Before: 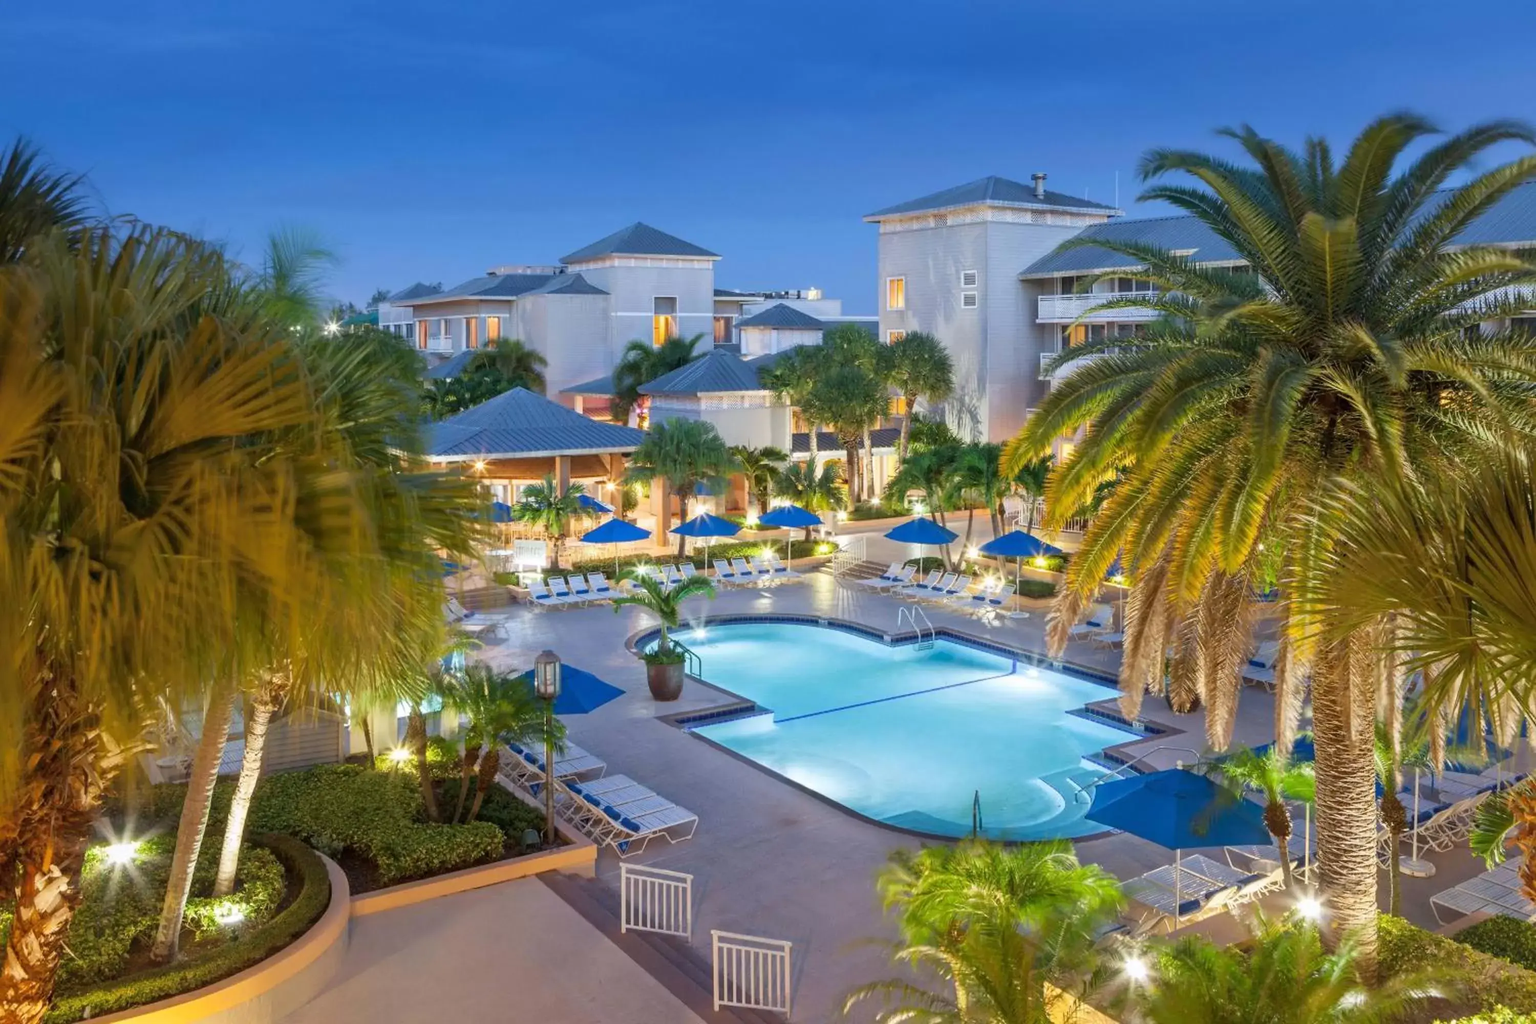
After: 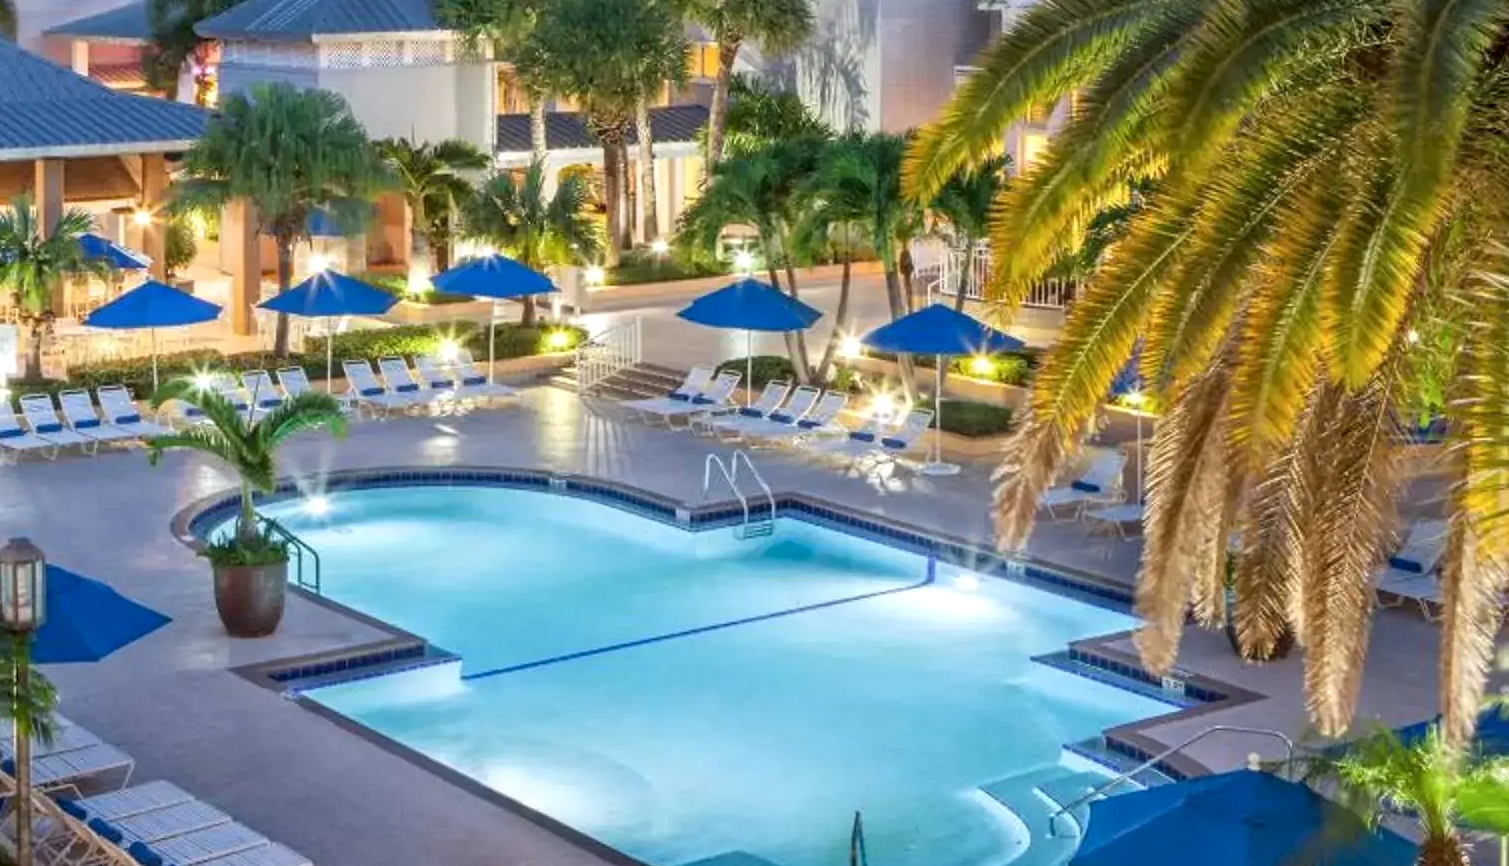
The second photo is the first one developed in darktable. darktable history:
crop: left 35.03%, top 36.625%, right 14.663%, bottom 20.057%
local contrast: on, module defaults
